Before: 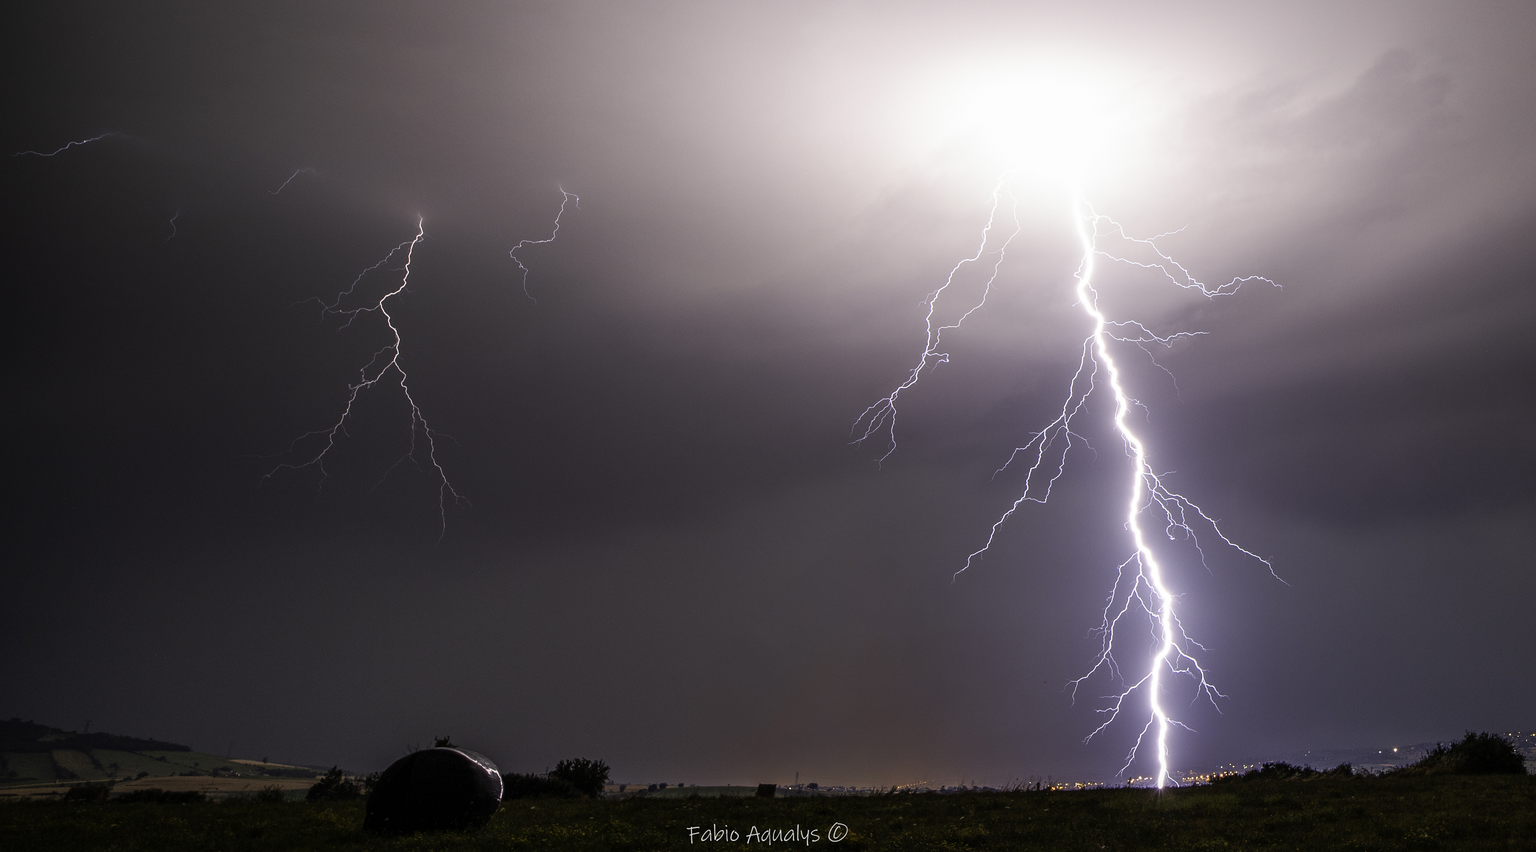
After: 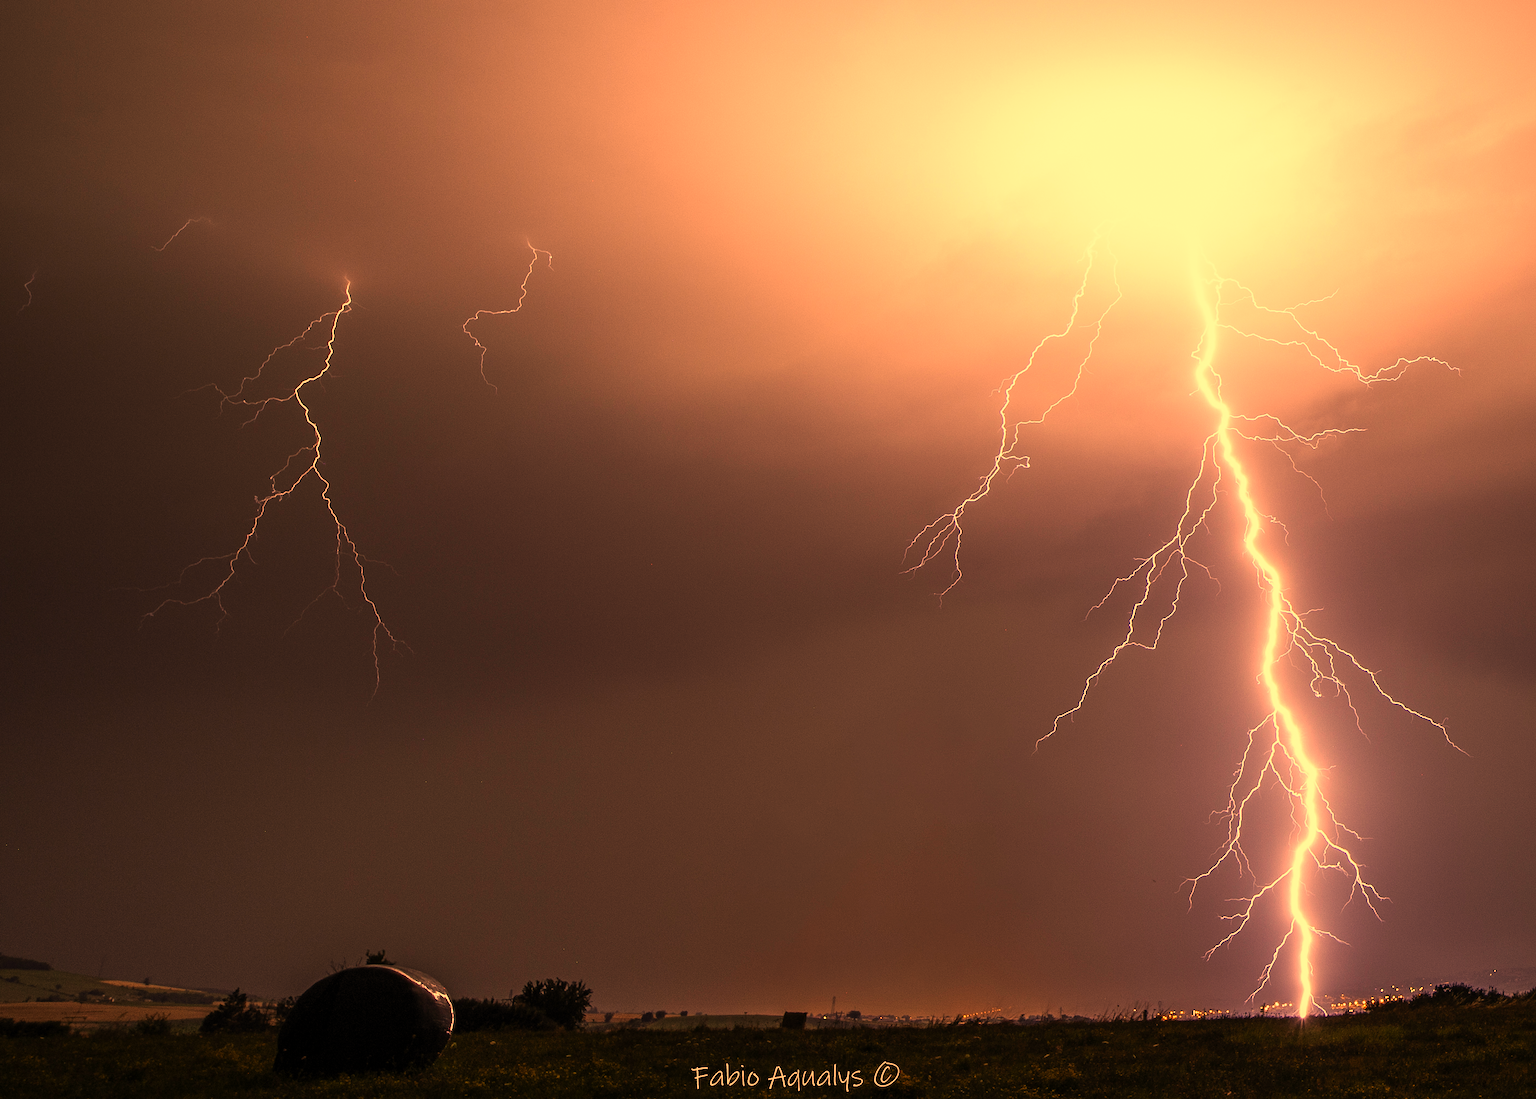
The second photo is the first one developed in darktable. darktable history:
contrast brightness saturation: saturation 0.18
crop: left 9.88%, right 12.664%
exposure: compensate highlight preservation false
white balance: red 1.467, blue 0.684
